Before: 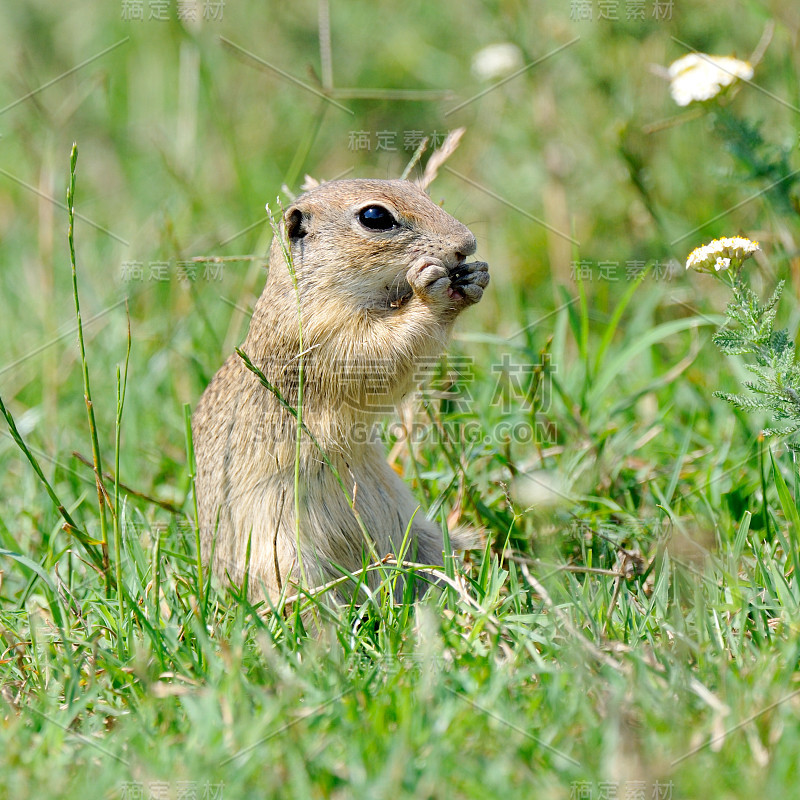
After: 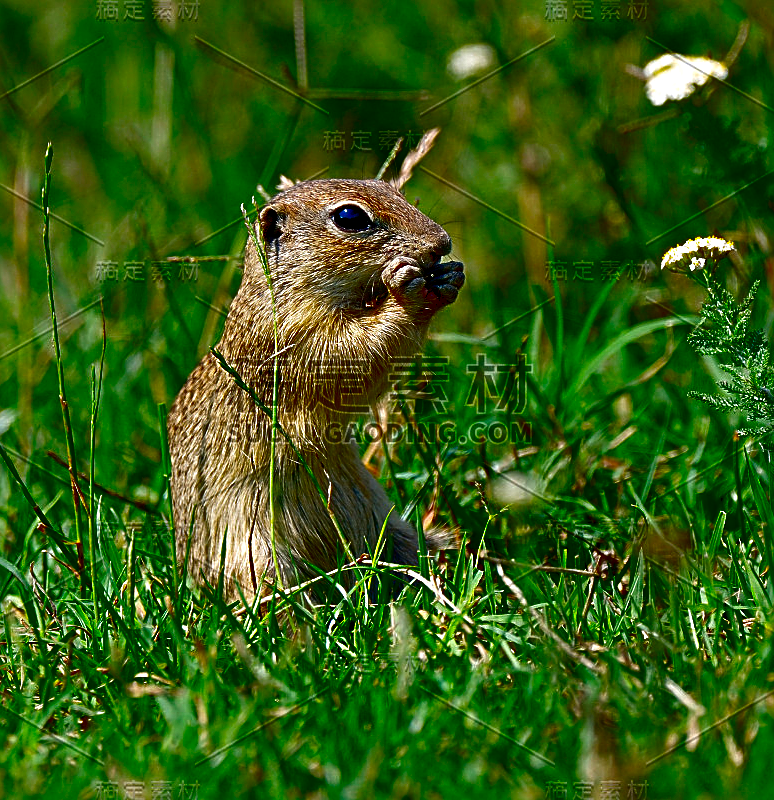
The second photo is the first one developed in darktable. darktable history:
base curve: curves: ch0 [(0, 0) (0.472, 0.508) (1, 1)], preserve colors none
crop and rotate: left 3.222%
sharpen: radius 2.562, amount 0.646
contrast brightness saturation: brightness -0.987, saturation 0.998
contrast equalizer: y [[0.528, 0.548, 0.563, 0.562, 0.546, 0.526], [0.55 ×6], [0 ×6], [0 ×6], [0 ×6]], mix 0.316
